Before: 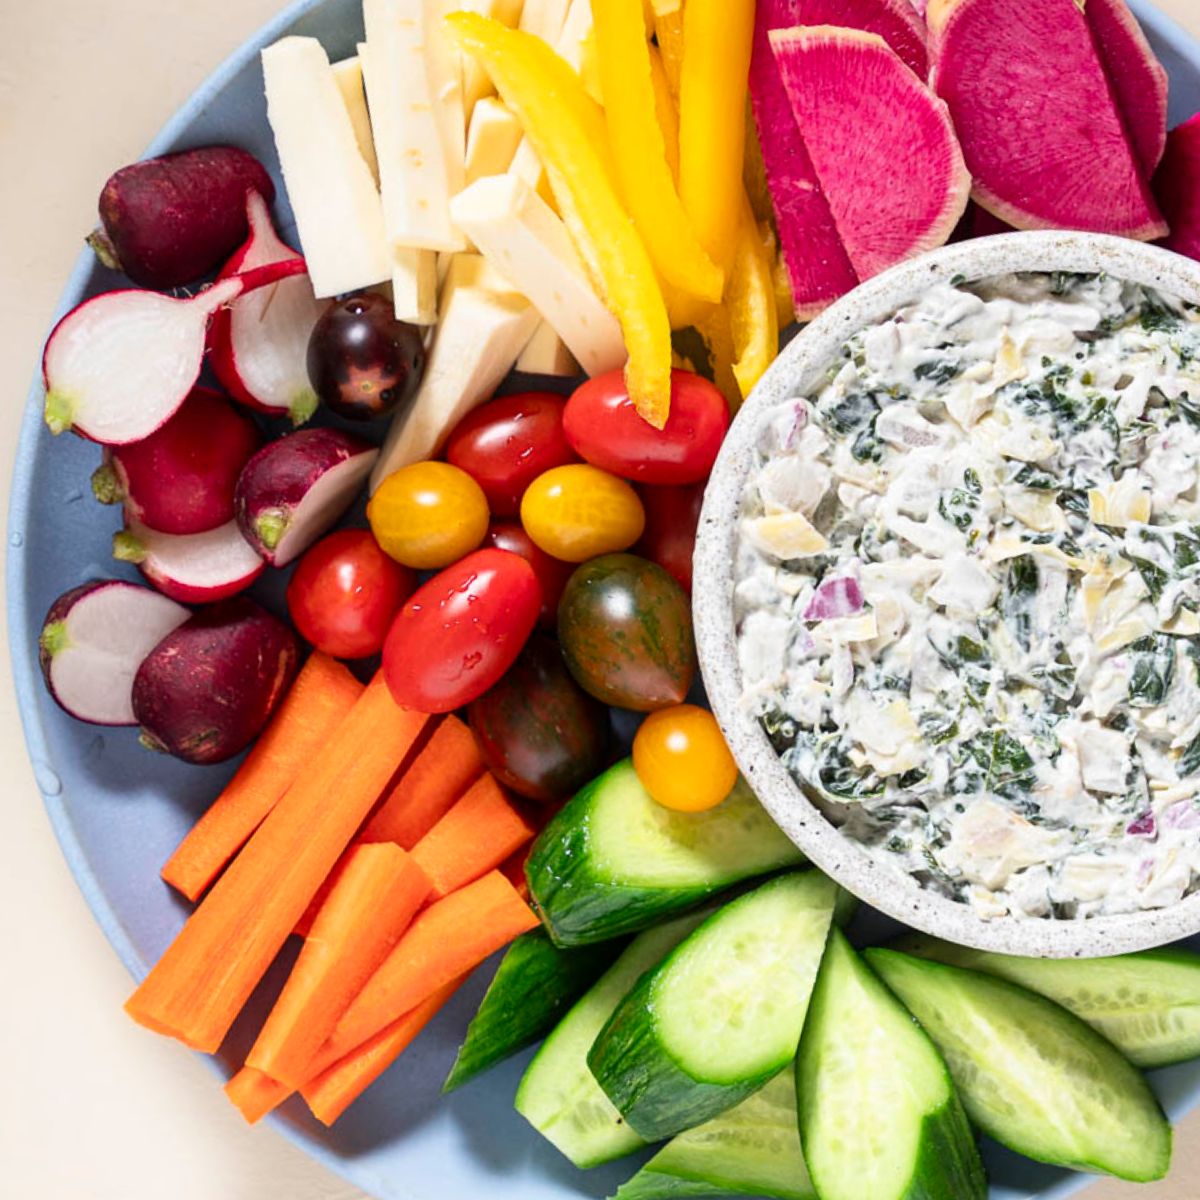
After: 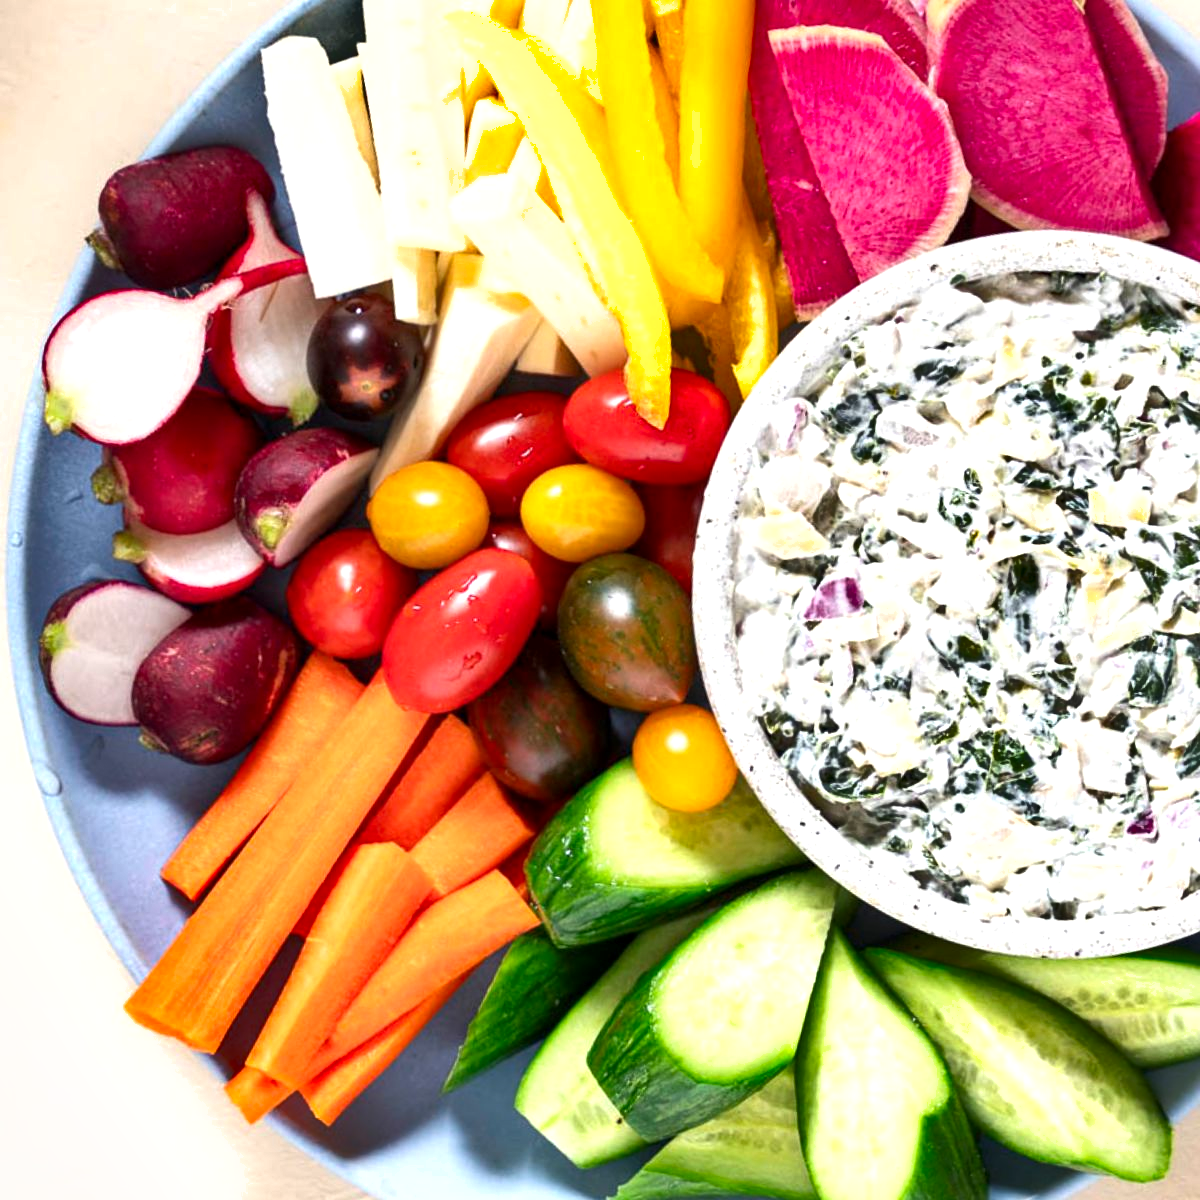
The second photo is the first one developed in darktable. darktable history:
shadows and highlights: soften with gaussian
exposure: black level correction 0.001, exposure 0.5 EV, compensate exposure bias true, compensate highlight preservation false
